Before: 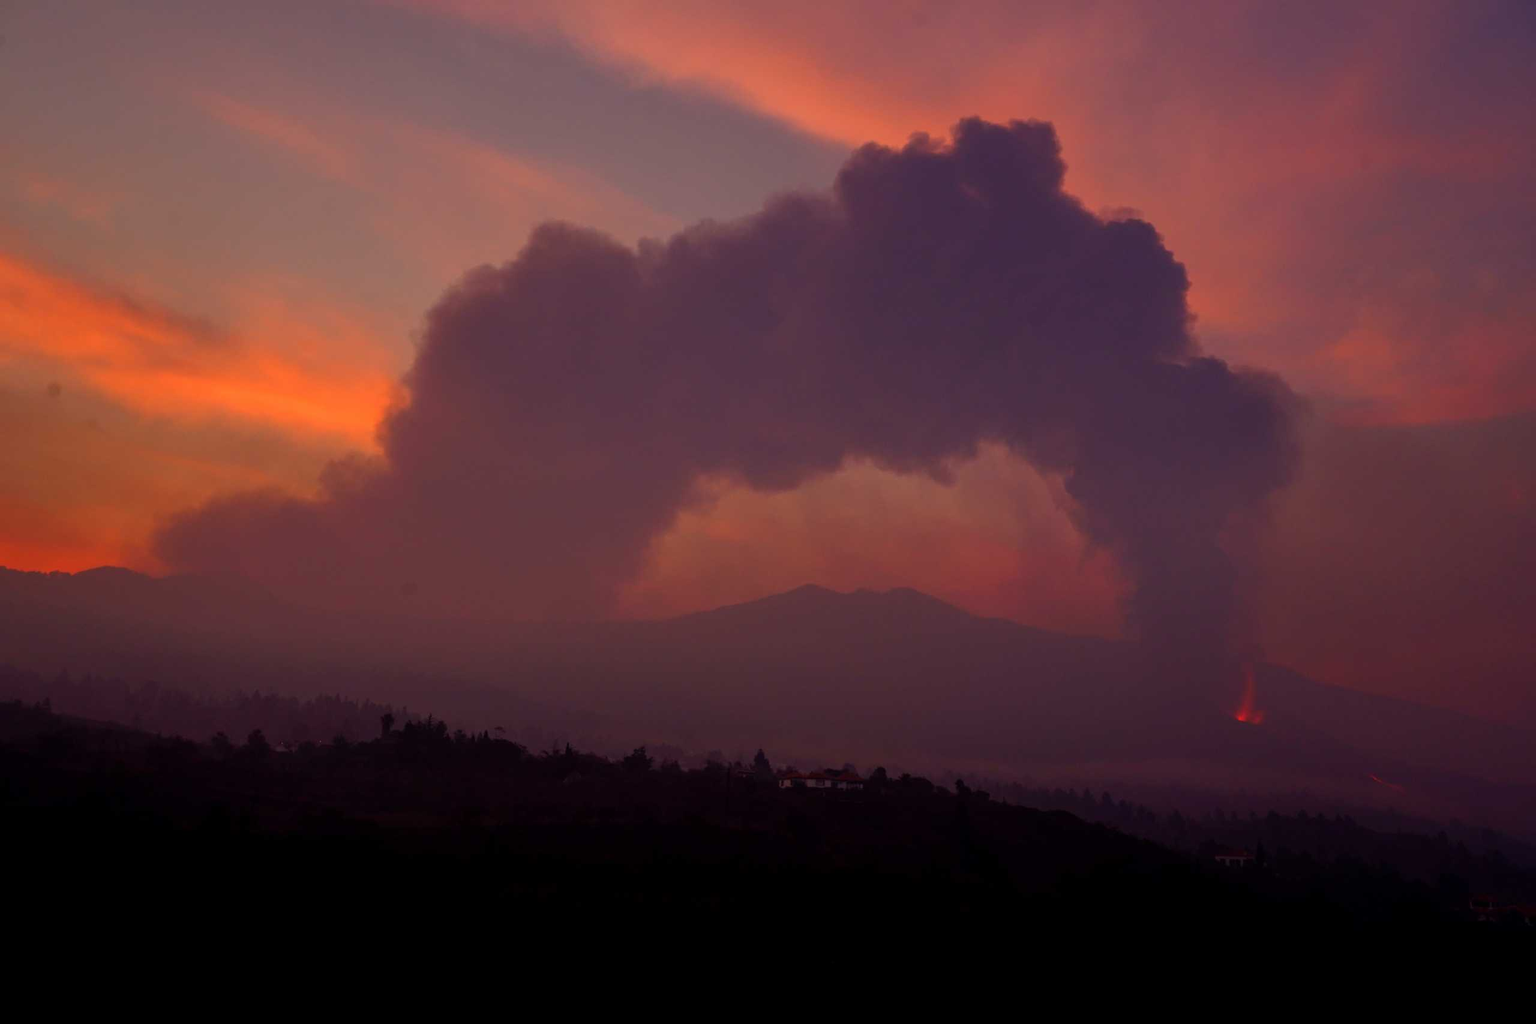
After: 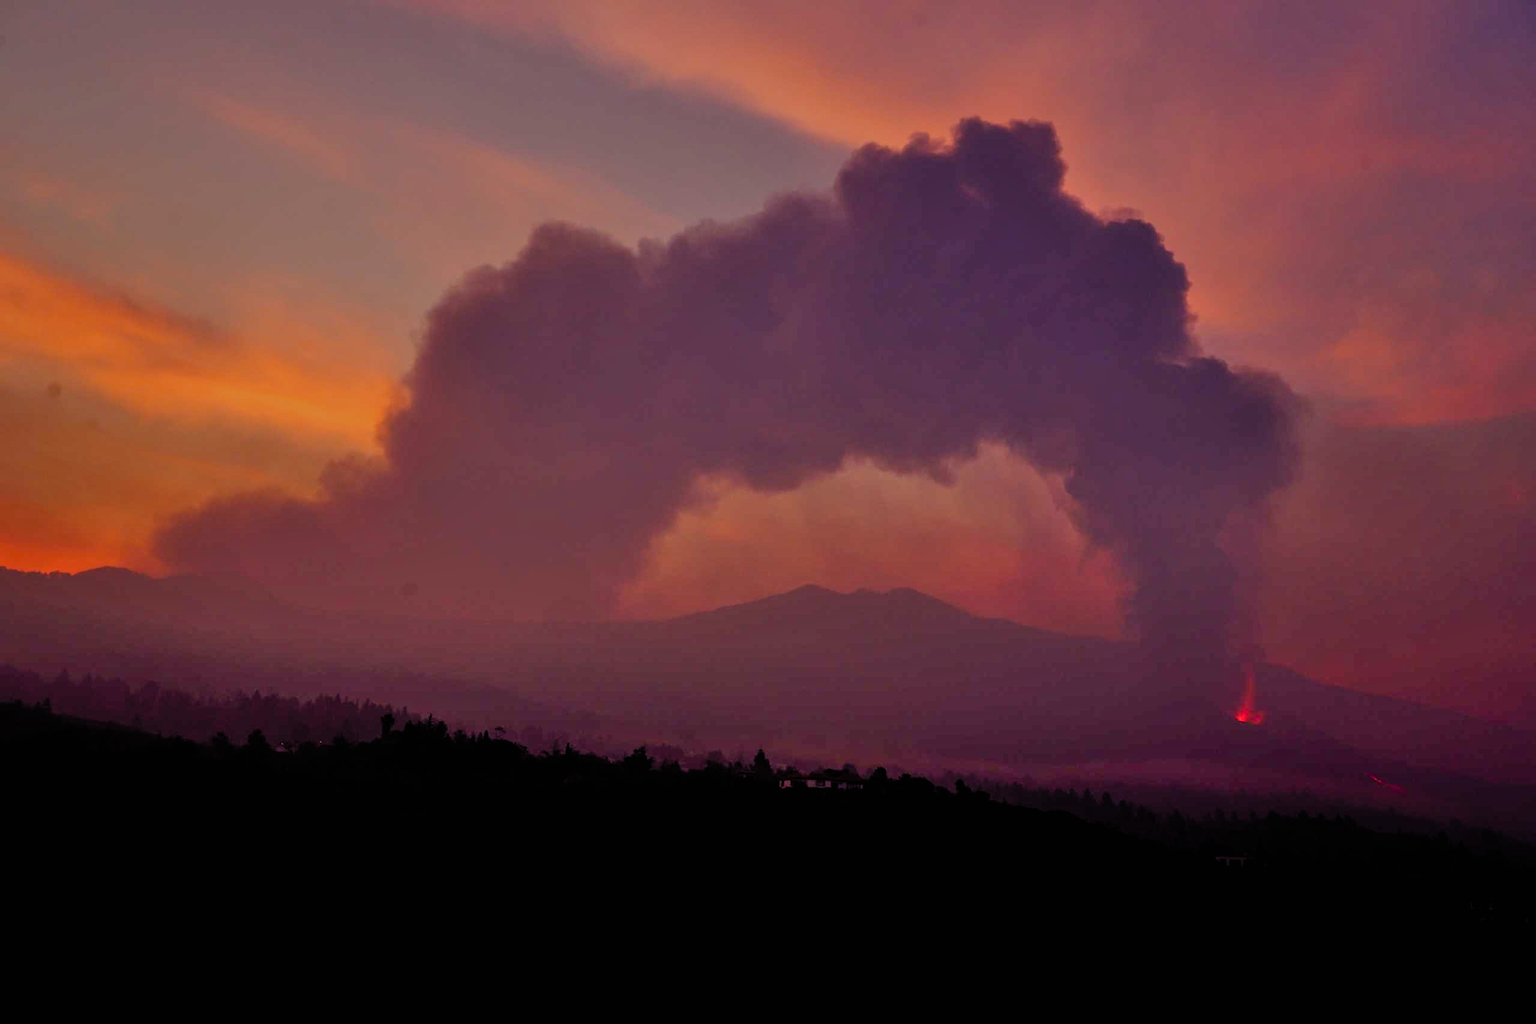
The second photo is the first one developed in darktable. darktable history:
filmic rgb: black relative exposure -7.65 EV, white relative exposure 4.56 EV, hardness 3.61, add noise in highlights 0.001, preserve chrominance no, color science v3 (2019), use custom middle-gray values true, contrast in highlights soft
exposure: exposure 0.014 EV, compensate highlight preservation false
shadows and highlights: soften with gaussian
